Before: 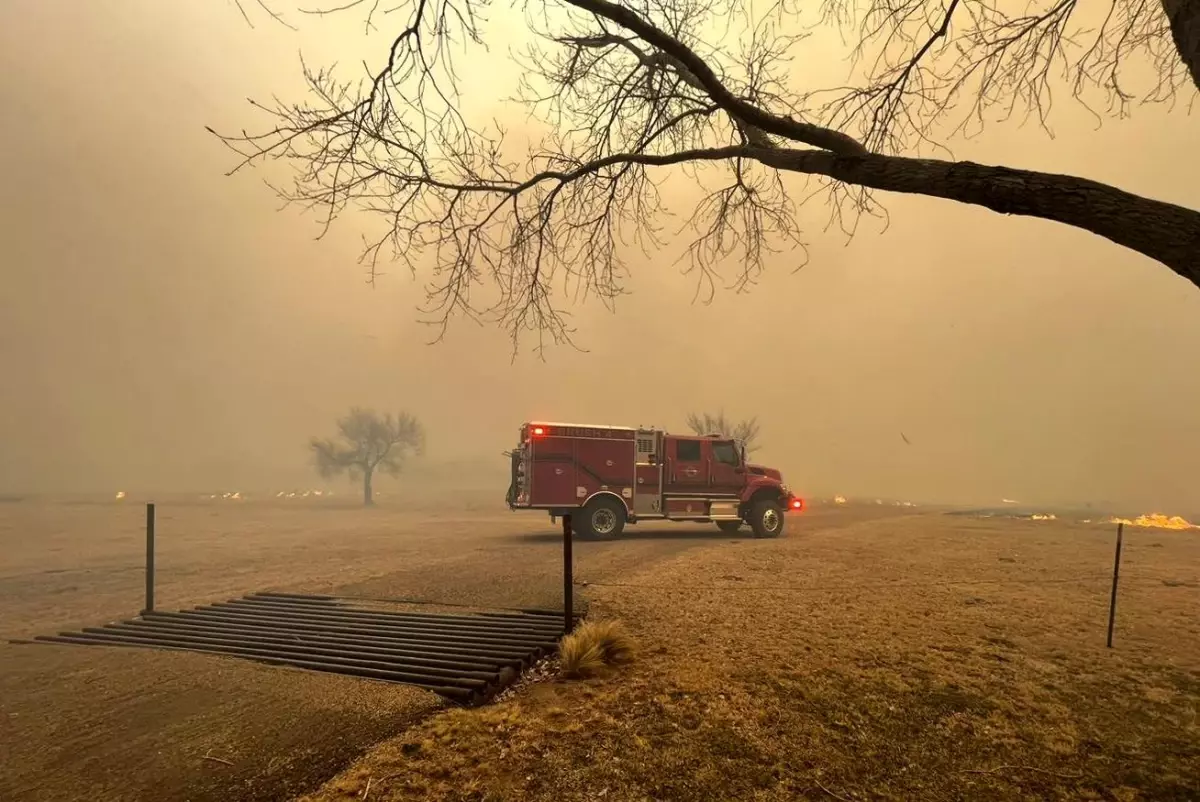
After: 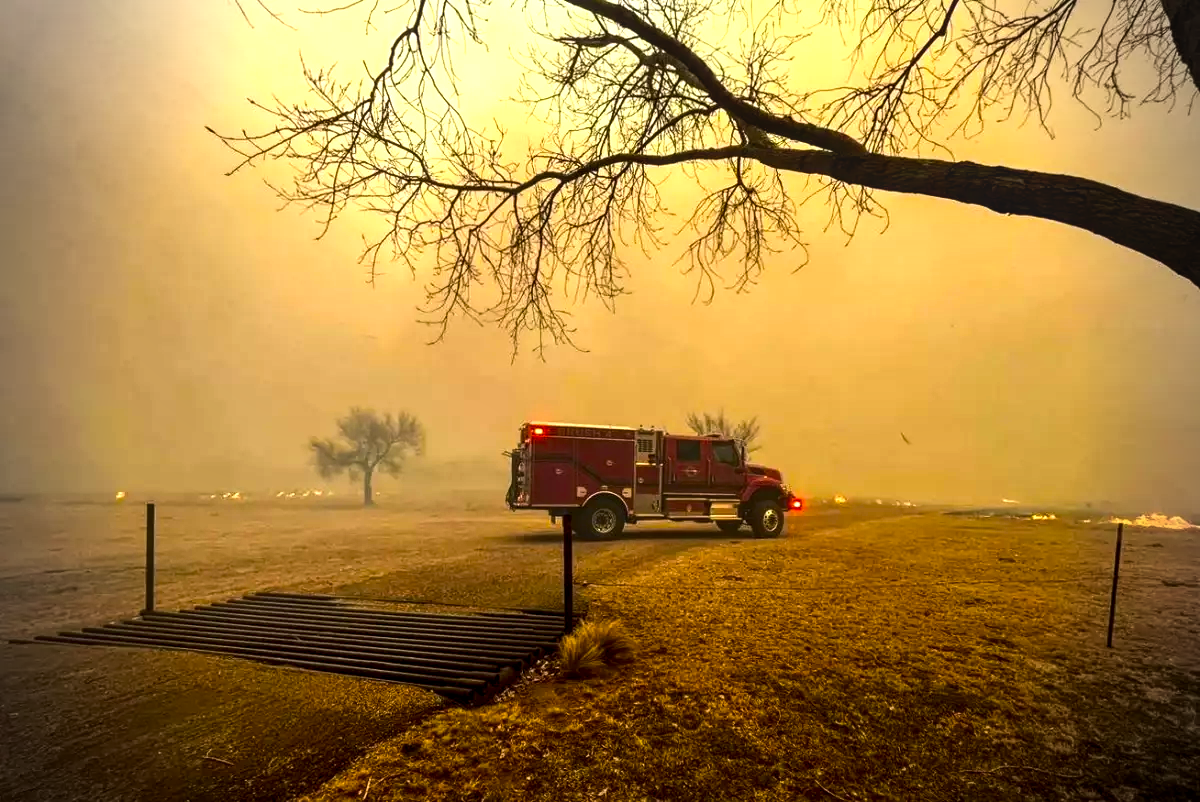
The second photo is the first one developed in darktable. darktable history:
color balance rgb: perceptual saturation grading › global saturation 36.779%, perceptual brilliance grading › global brilliance 15.587%, perceptual brilliance grading › shadows -34.31%, global vibrance 9.515%
vignetting: fall-off radius 32.59%
contrast brightness saturation: contrast 0.148, brightness -0.012, saturation 0.099
local contrast: detail 130%
